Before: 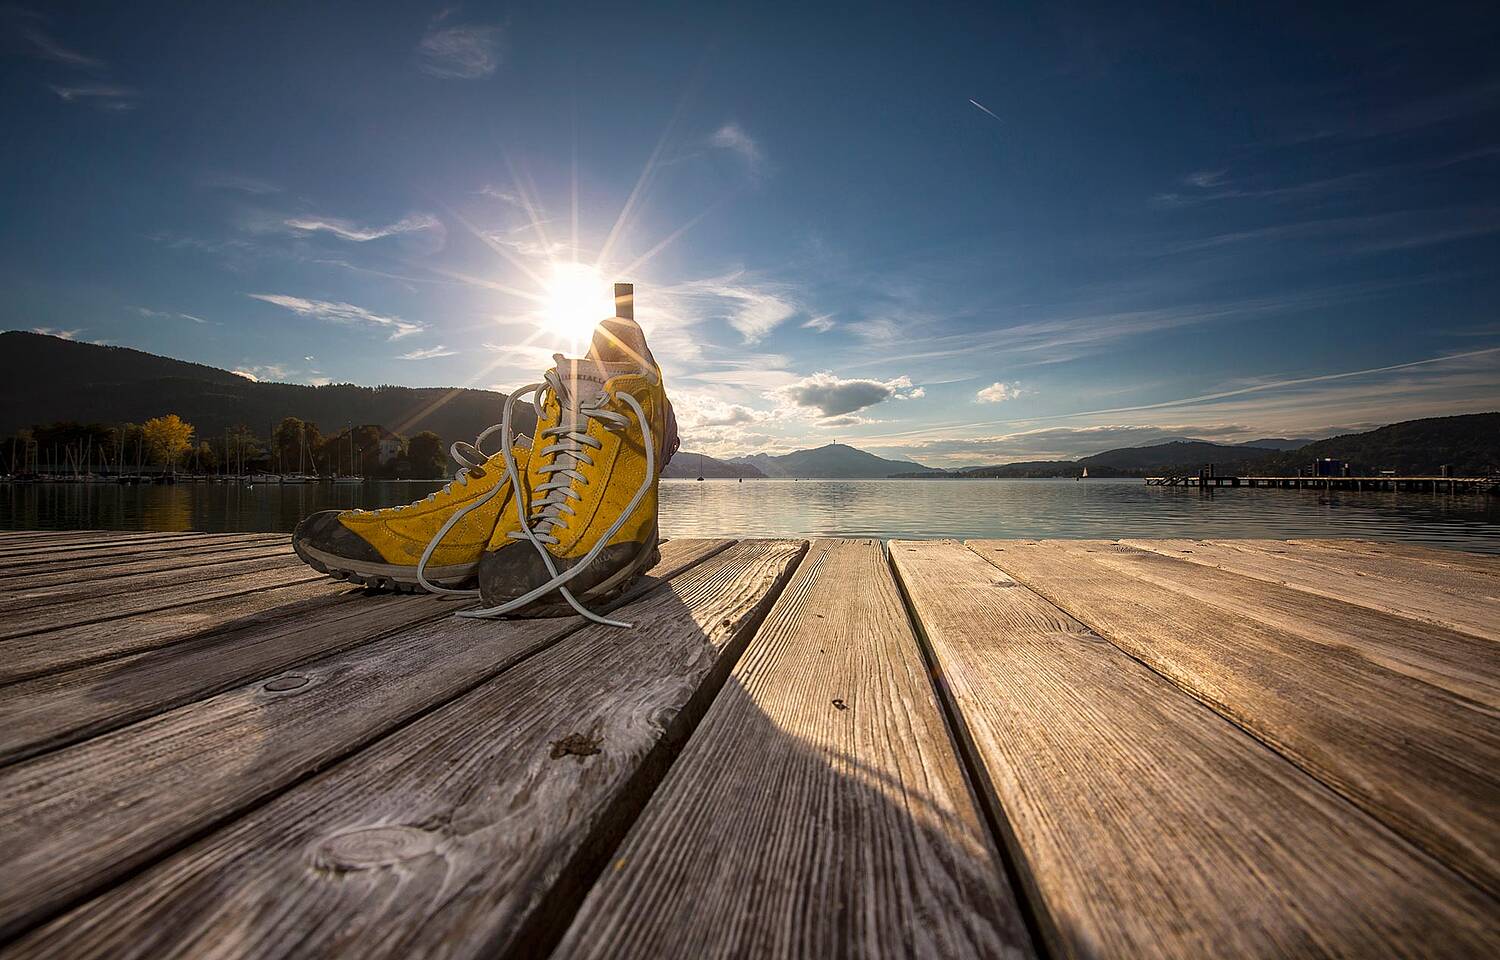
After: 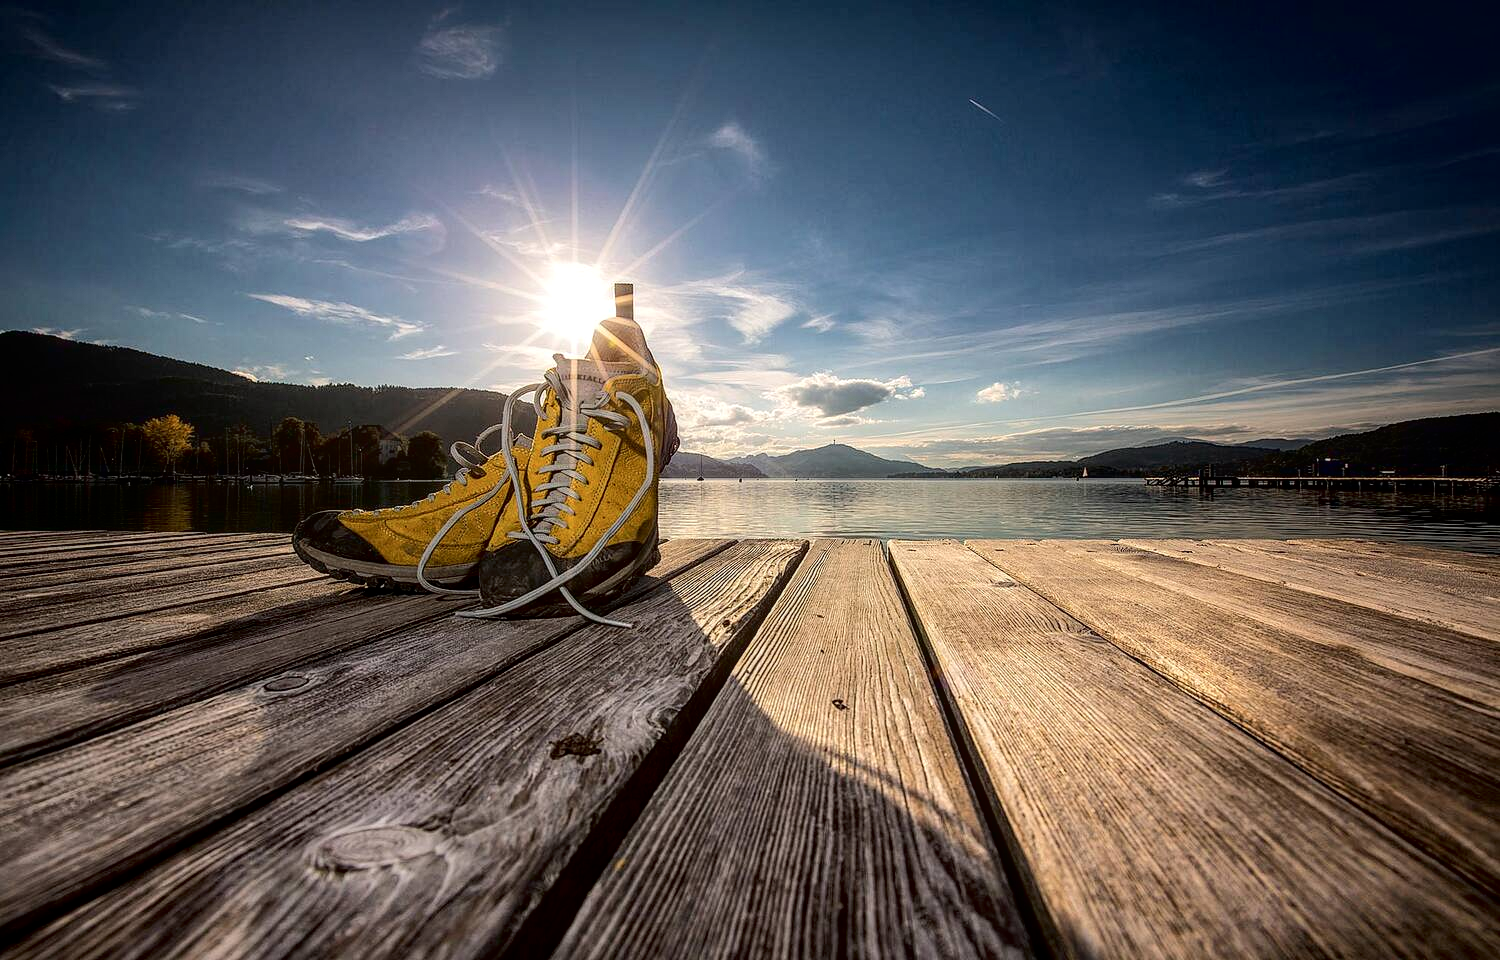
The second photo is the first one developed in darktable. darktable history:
local contrast: on, module defaults
tone curve: curves: ch0 [(0, 0.019) (0.11, 0.036) (0.259, 0.214) (0.378, 0.365) (0.499, 0.529) (1, 1)], color space Lab, independent channels
exposure: compensate highlight preservation false
